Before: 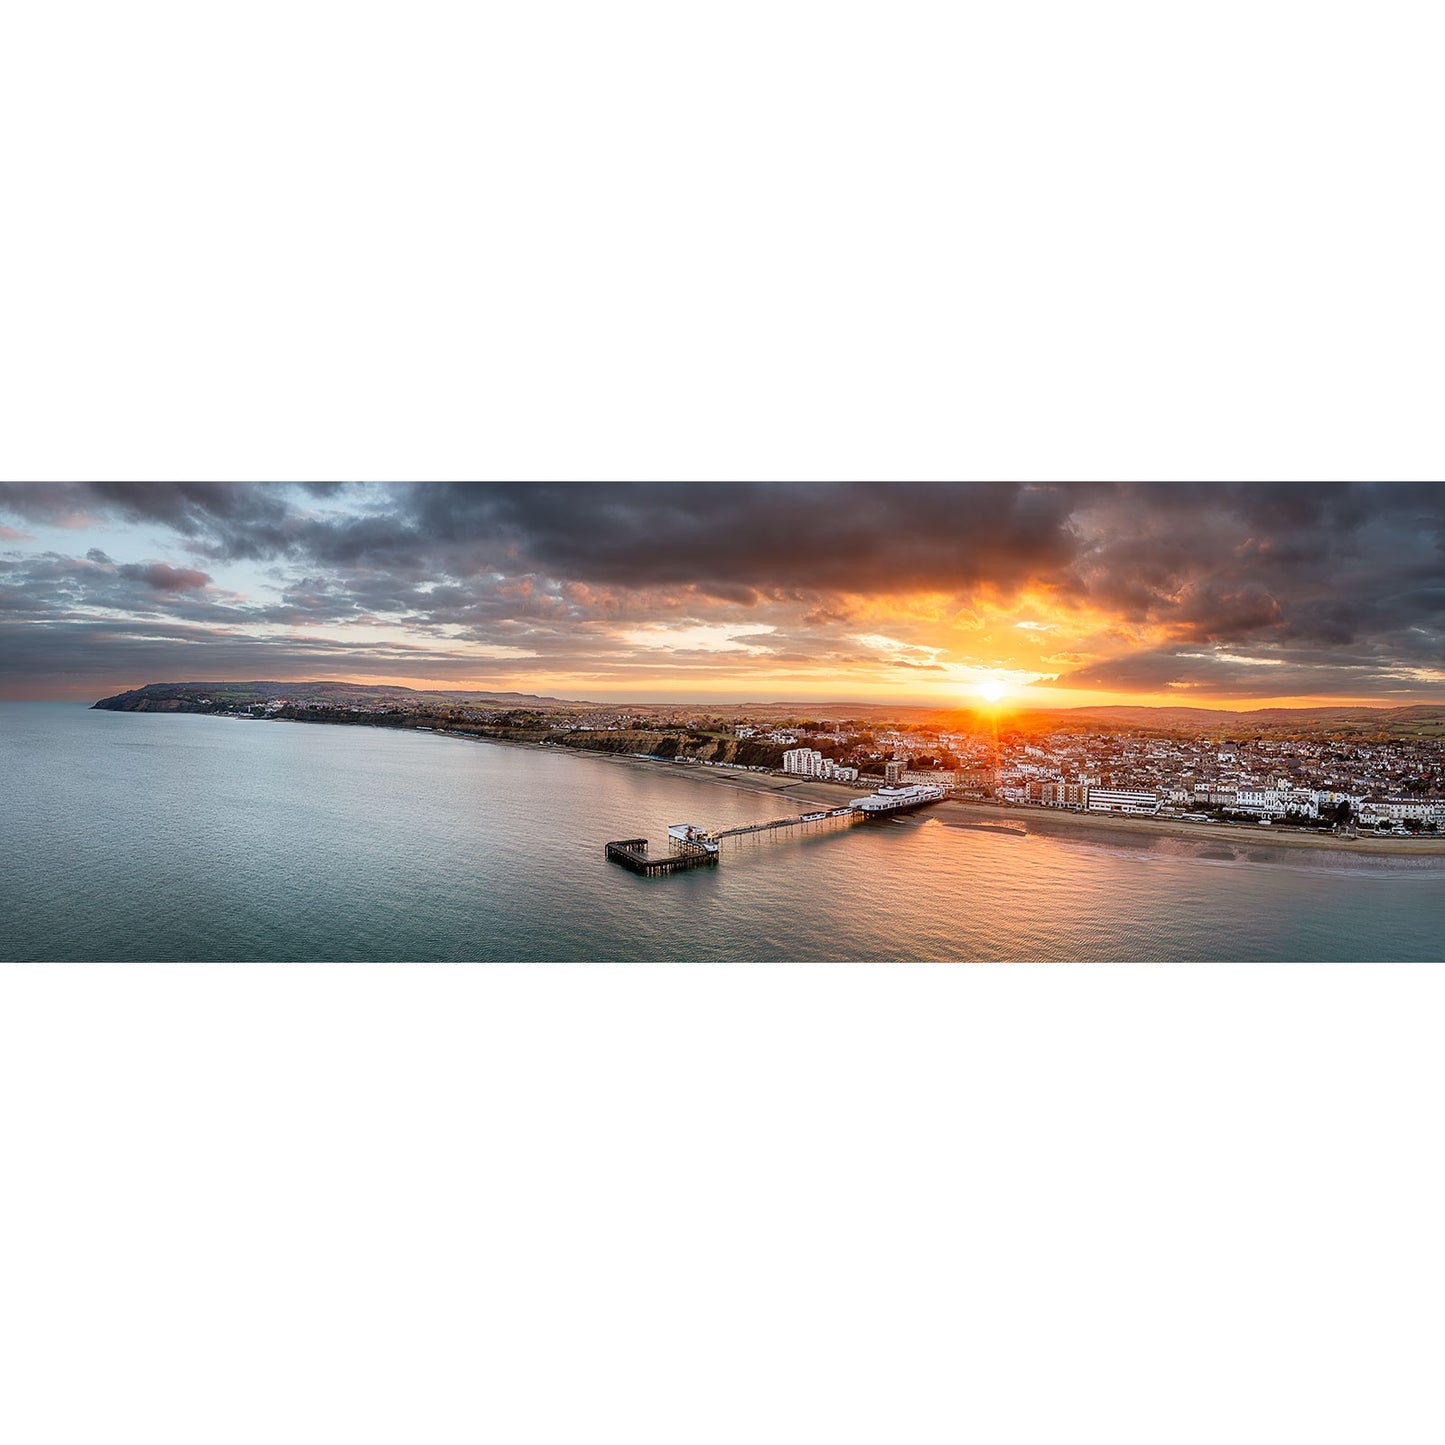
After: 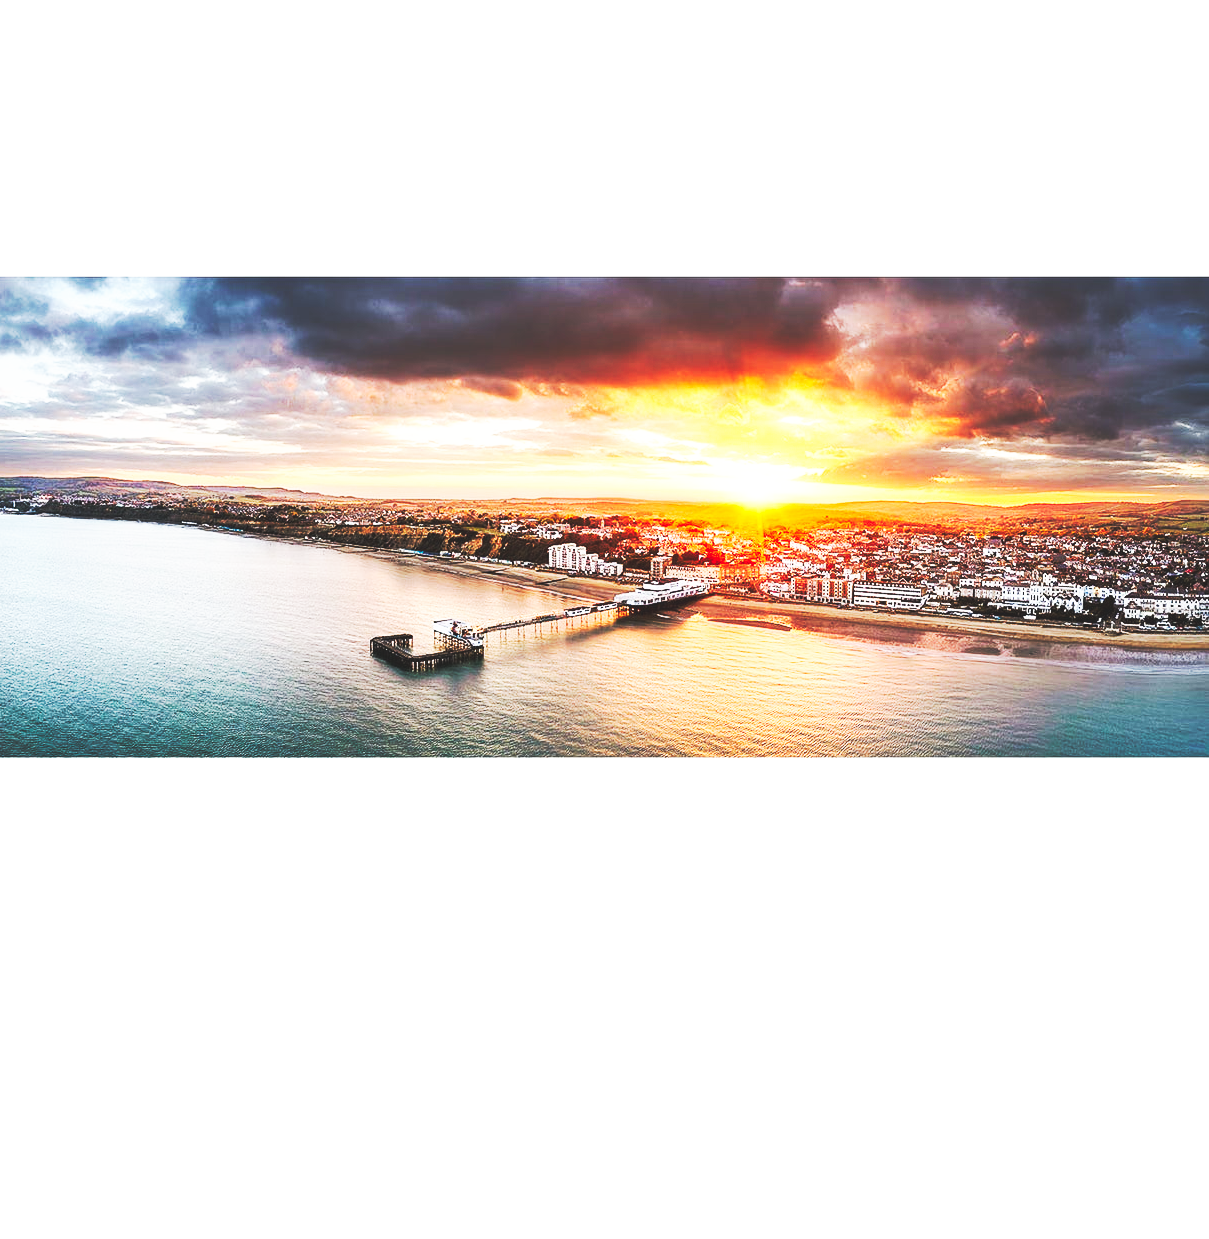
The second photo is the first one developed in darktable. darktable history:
base curve: curves: ch0 [(0, 0.015) (0.085, 0.116) (0.134, 0.298) (0.19, 0.545) (0.296, 0.764) (0.599, 0.982) (1, 1)], preserve colors none
crop: left 16.315%, top 14.246%
